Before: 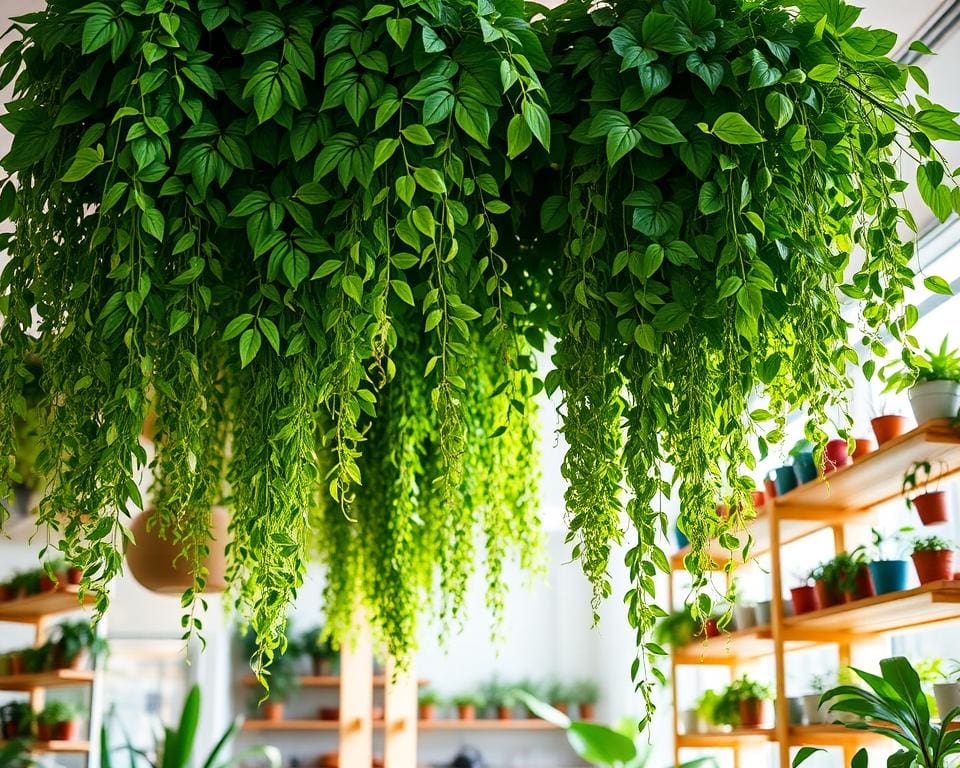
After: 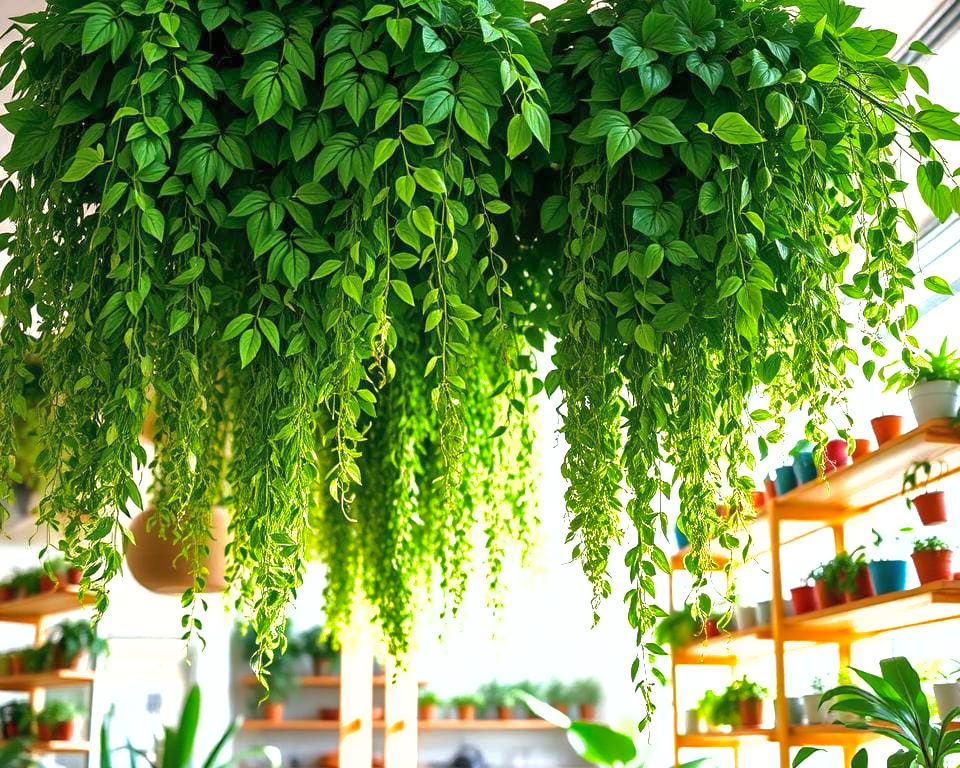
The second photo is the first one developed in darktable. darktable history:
shadows and highlights: on, module defaults
exposure: exposure 0.661 EV, compensate highlight preservation false
